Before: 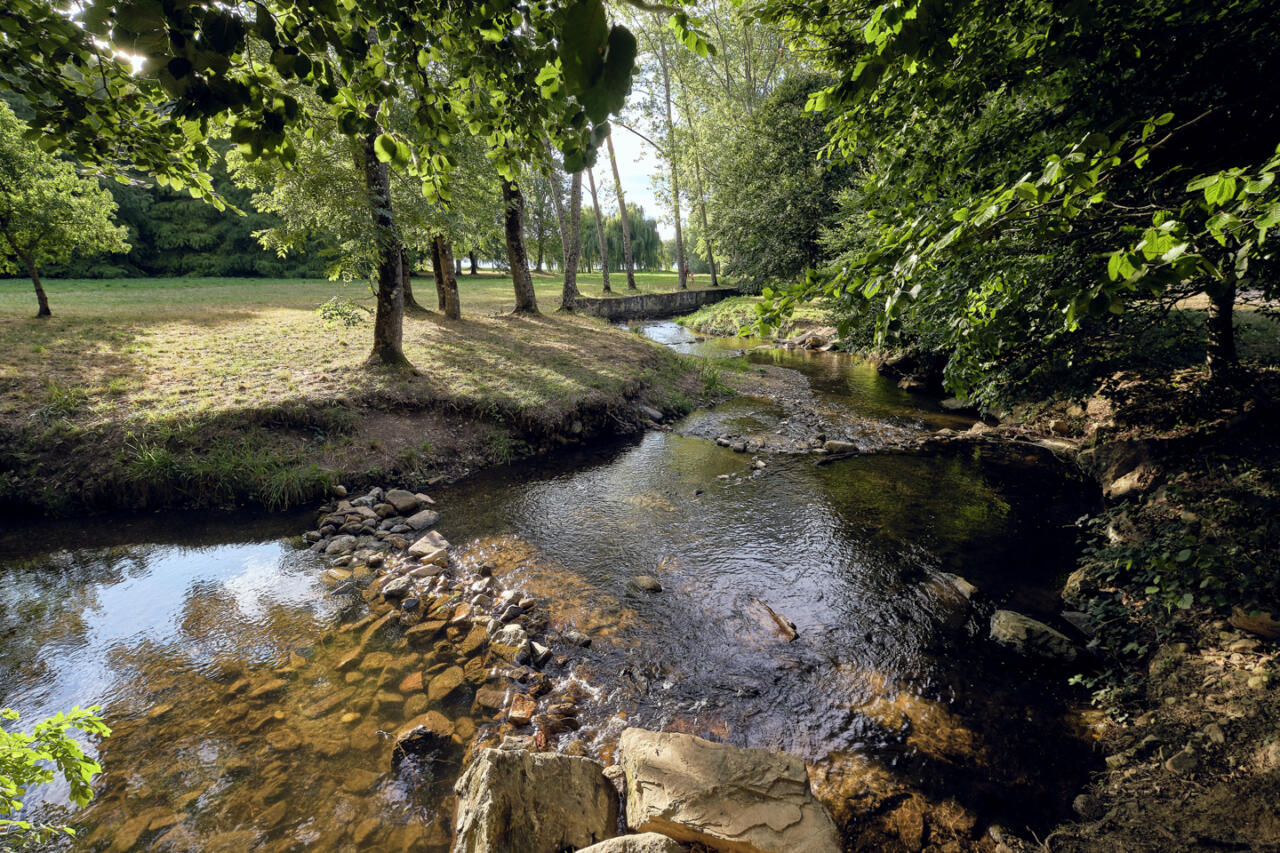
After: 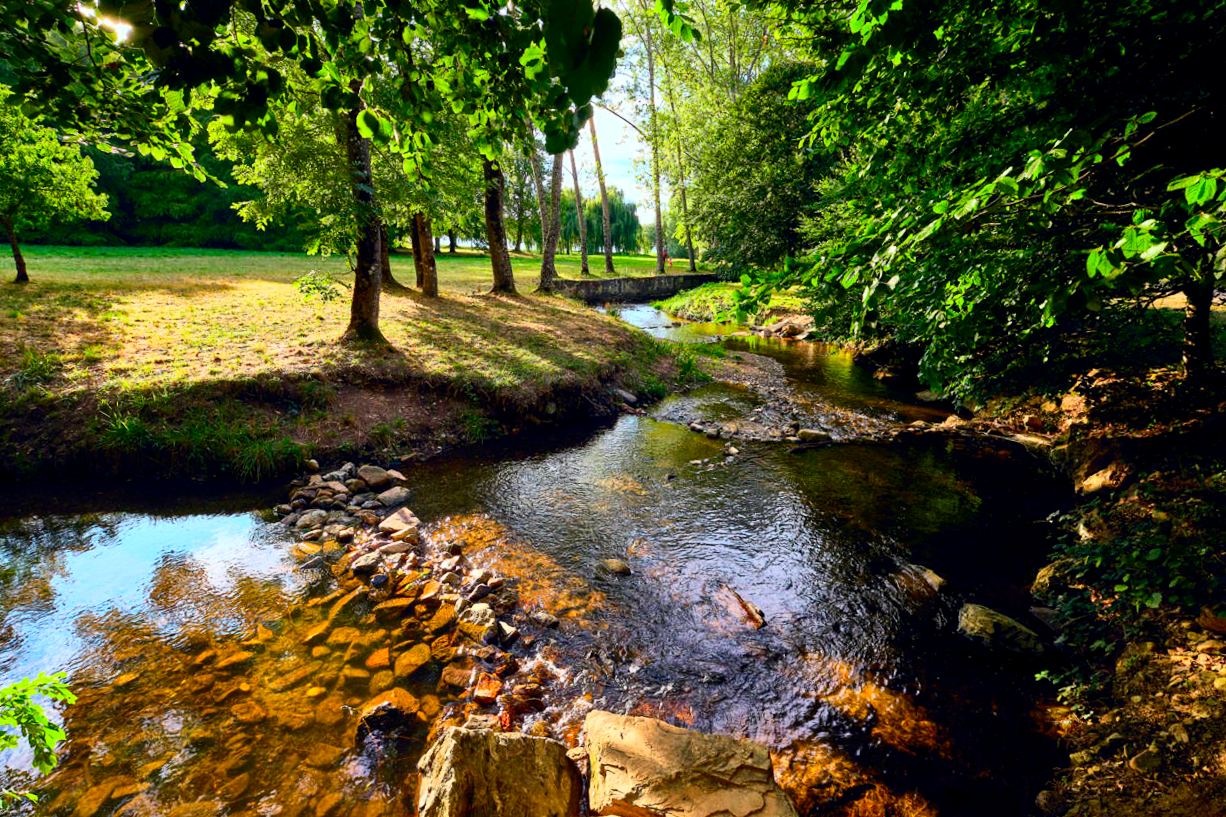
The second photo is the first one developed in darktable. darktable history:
contrast brightness saturation: contrast 0.26, brightness 0.02, saturation 0.87
crop and rotate: angle -1.69°
